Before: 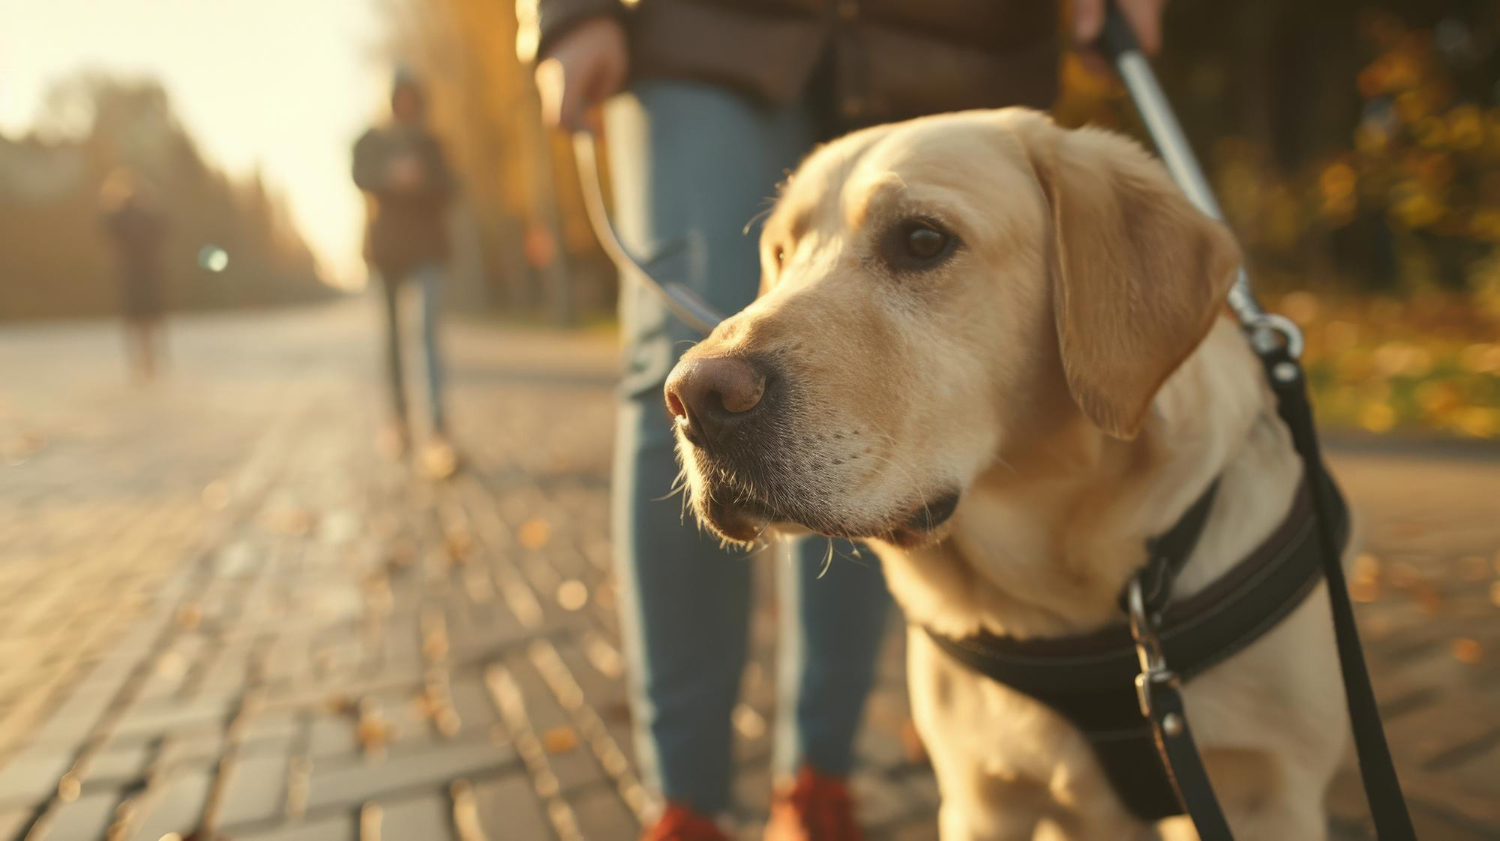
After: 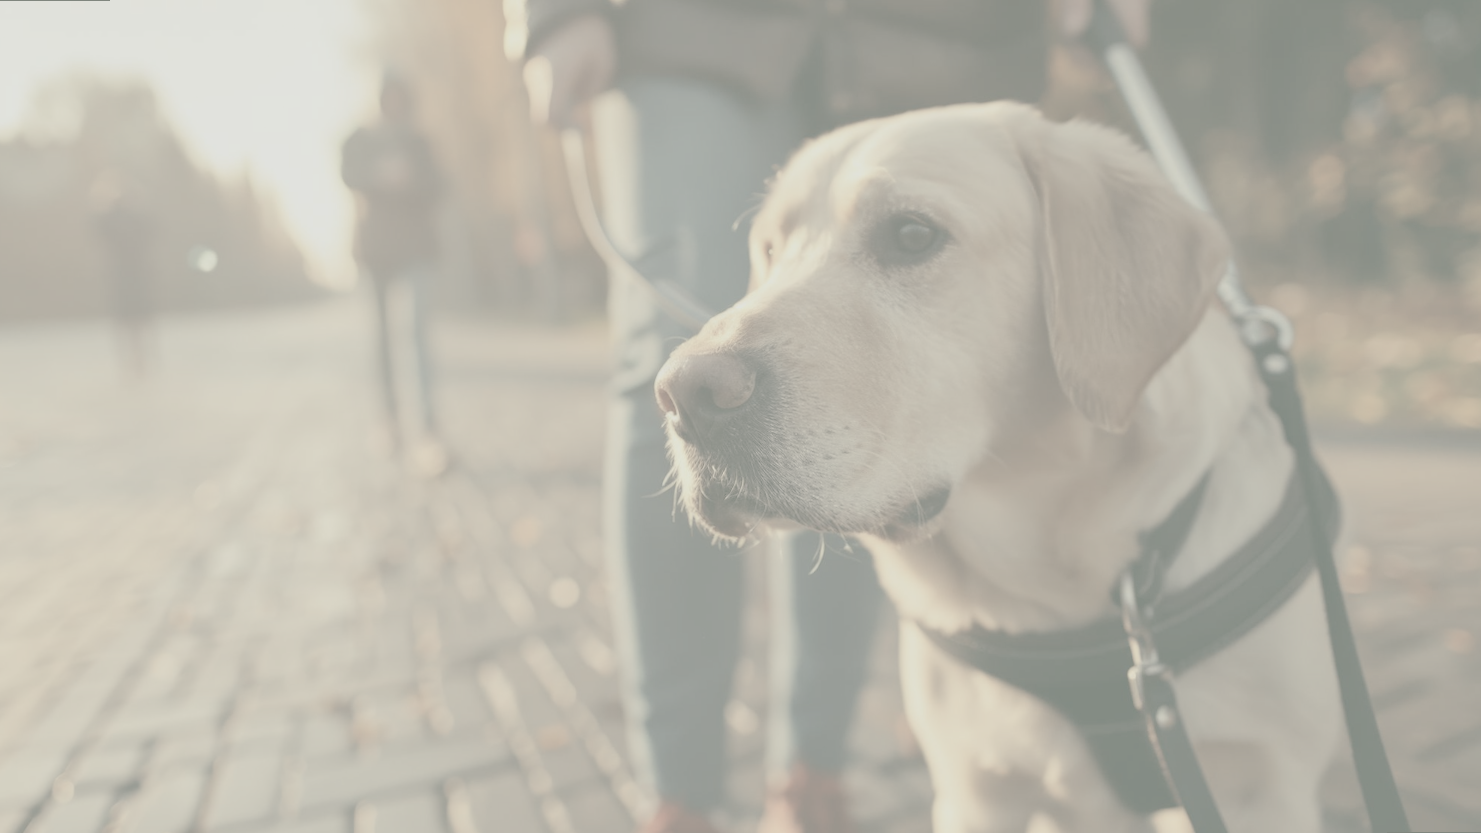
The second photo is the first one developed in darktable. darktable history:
rotate and perspective: rotation -0.45°, automatic cropping original format, crop left 0.008, crop right 0.992, crop top 0.012, crop bottom 0.988
rgb curve: curves: ch0 [(0.123, 0.061) (0.995, 0.887)]; ch1 [(0.06, 0.116) (1, 0.906)]; ch2 [(0, 0) (0.824, 0.69) (1, 1)], mode RGB, independent channels, compensate middle gray true
contrast brightness saturation: contrast -0.32, brightness 0.75, saturation -0.78
